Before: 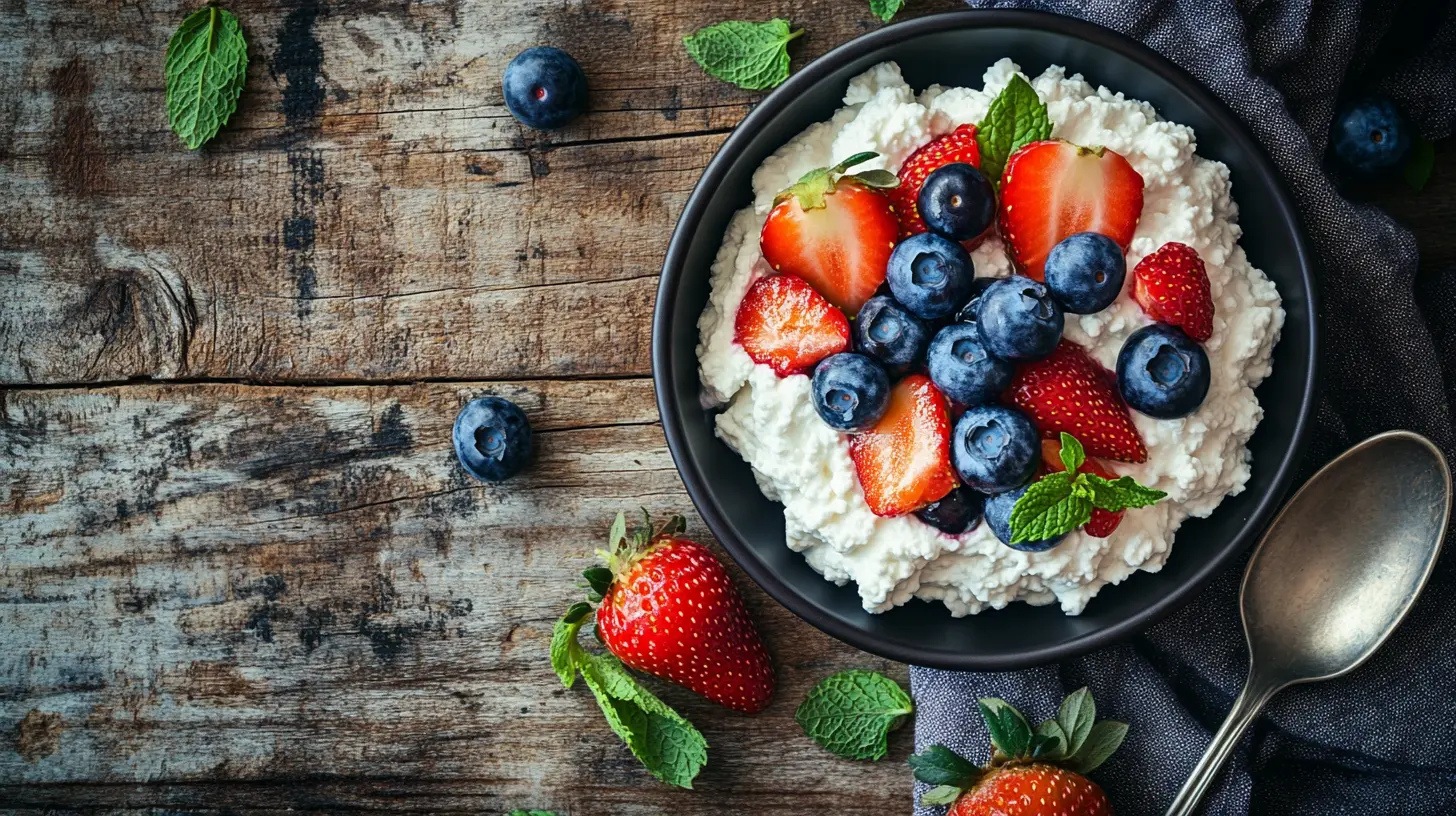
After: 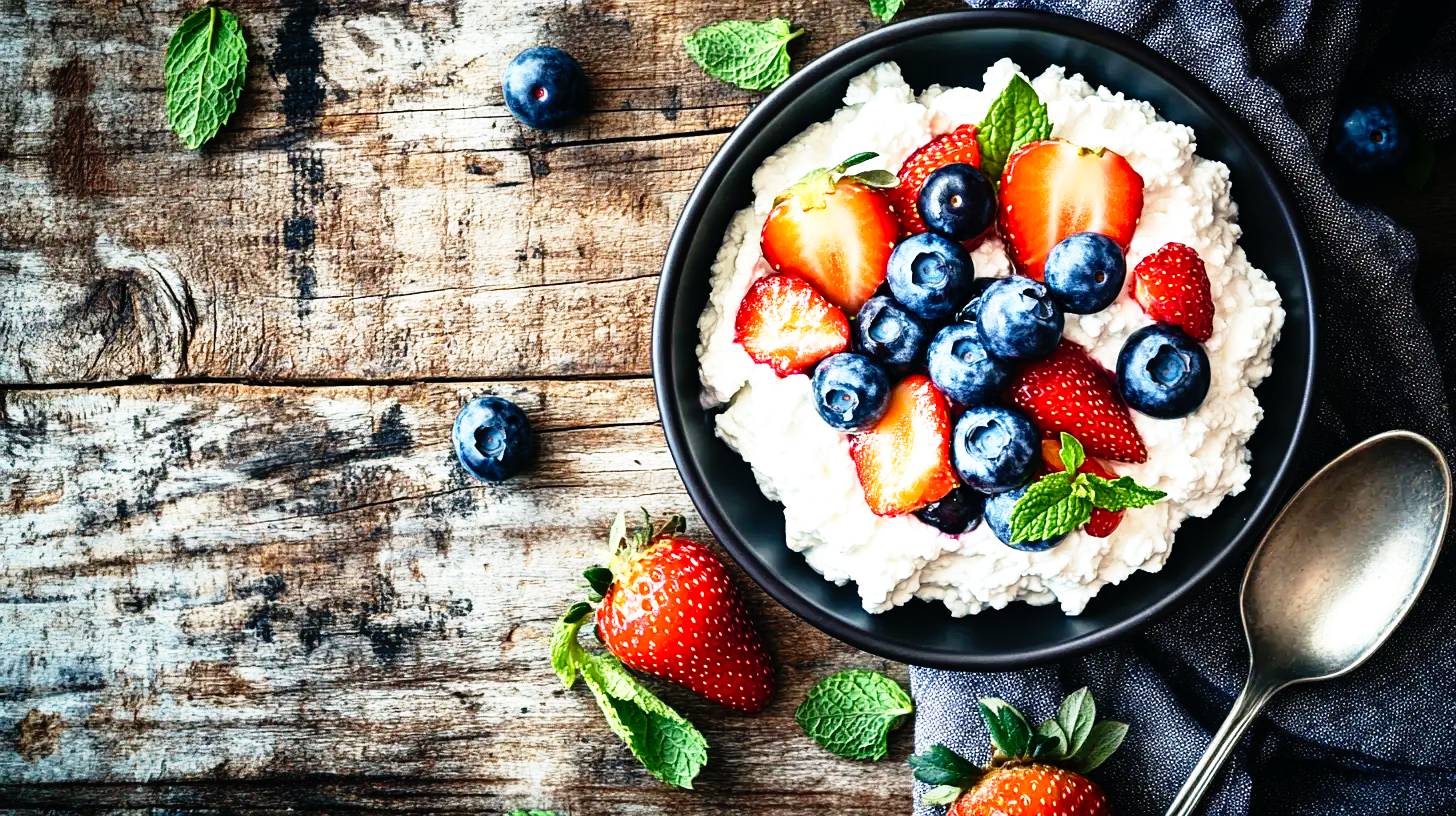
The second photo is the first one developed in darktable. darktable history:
tone equalizer: -8 EV -0.417 EV, -7 EV -0.389 EV, -6 EV -0.333 EV, -5 EV -0.222 EV, -3 EV 0.222 EV, -2 EV 0.333 EV, -1 EV 0.389 EV, +0 EV 0.417 EV, edges refinement/feathering 500, mask exposure compensation -1.57 EV, preserve details no
base curve: curves: ch0 [(0, 0) (0.012, 0.01) (0.073, 0.168) (0.31, 0.711) (0.645, 0.957) (1, 1)], preserve colors none
